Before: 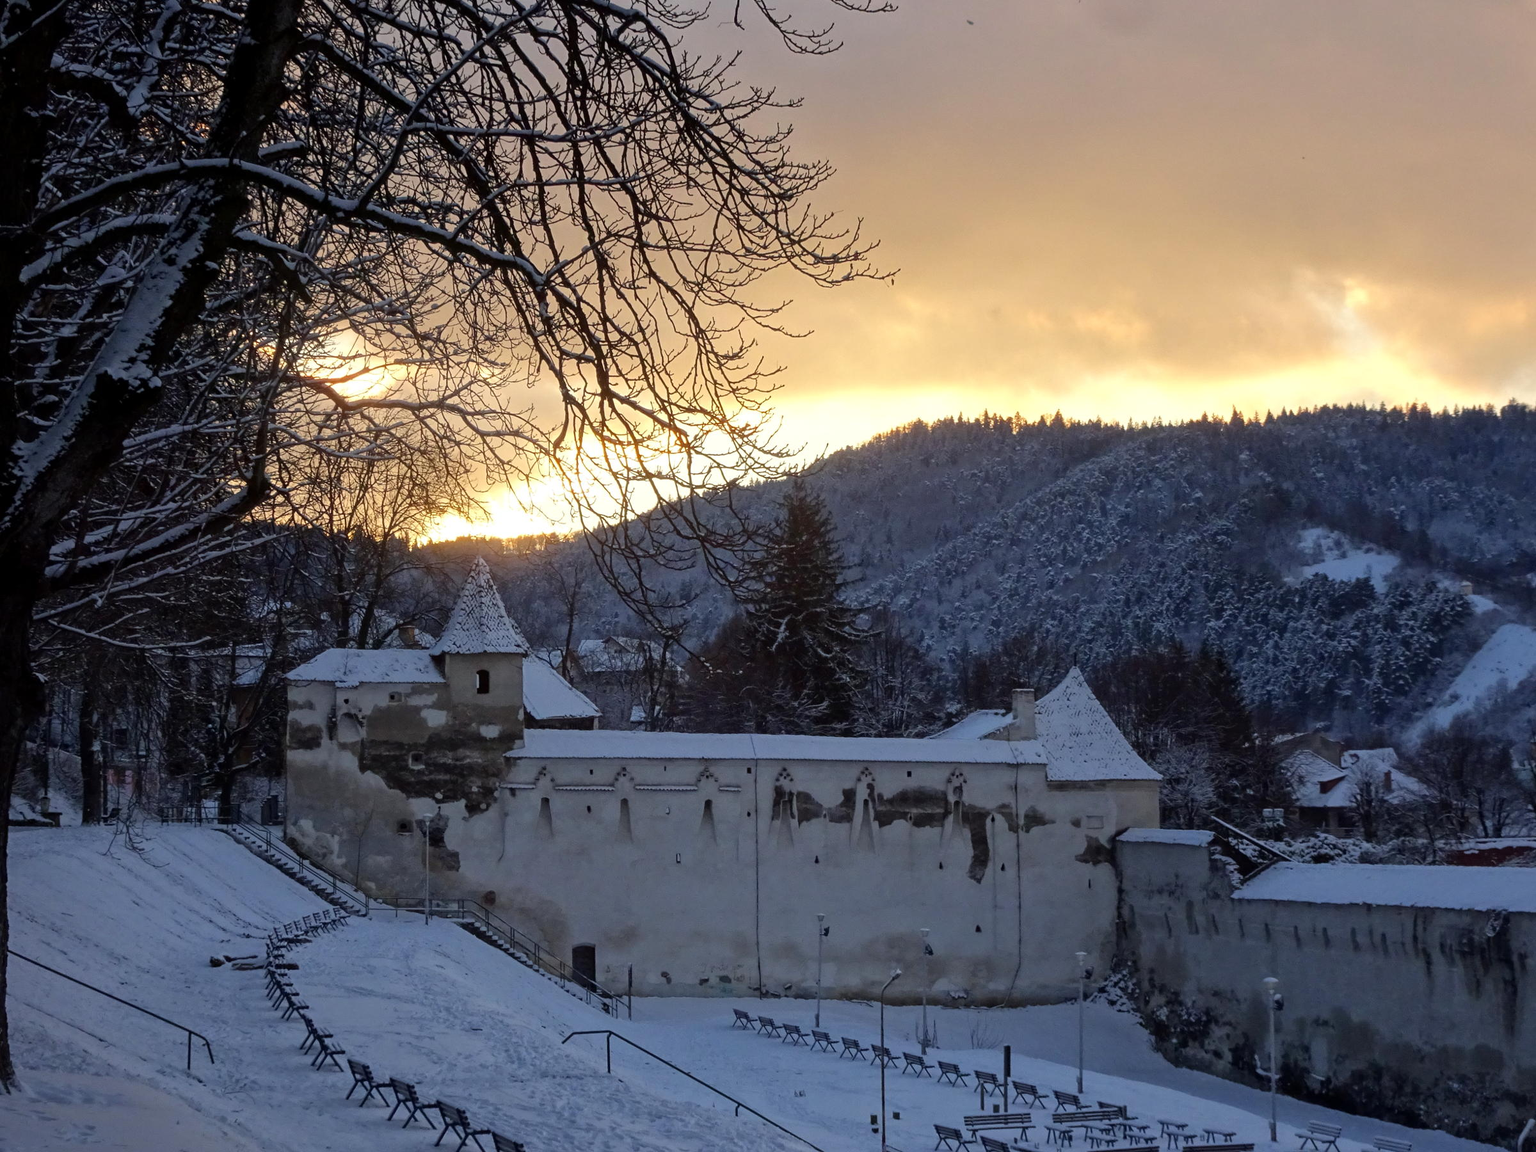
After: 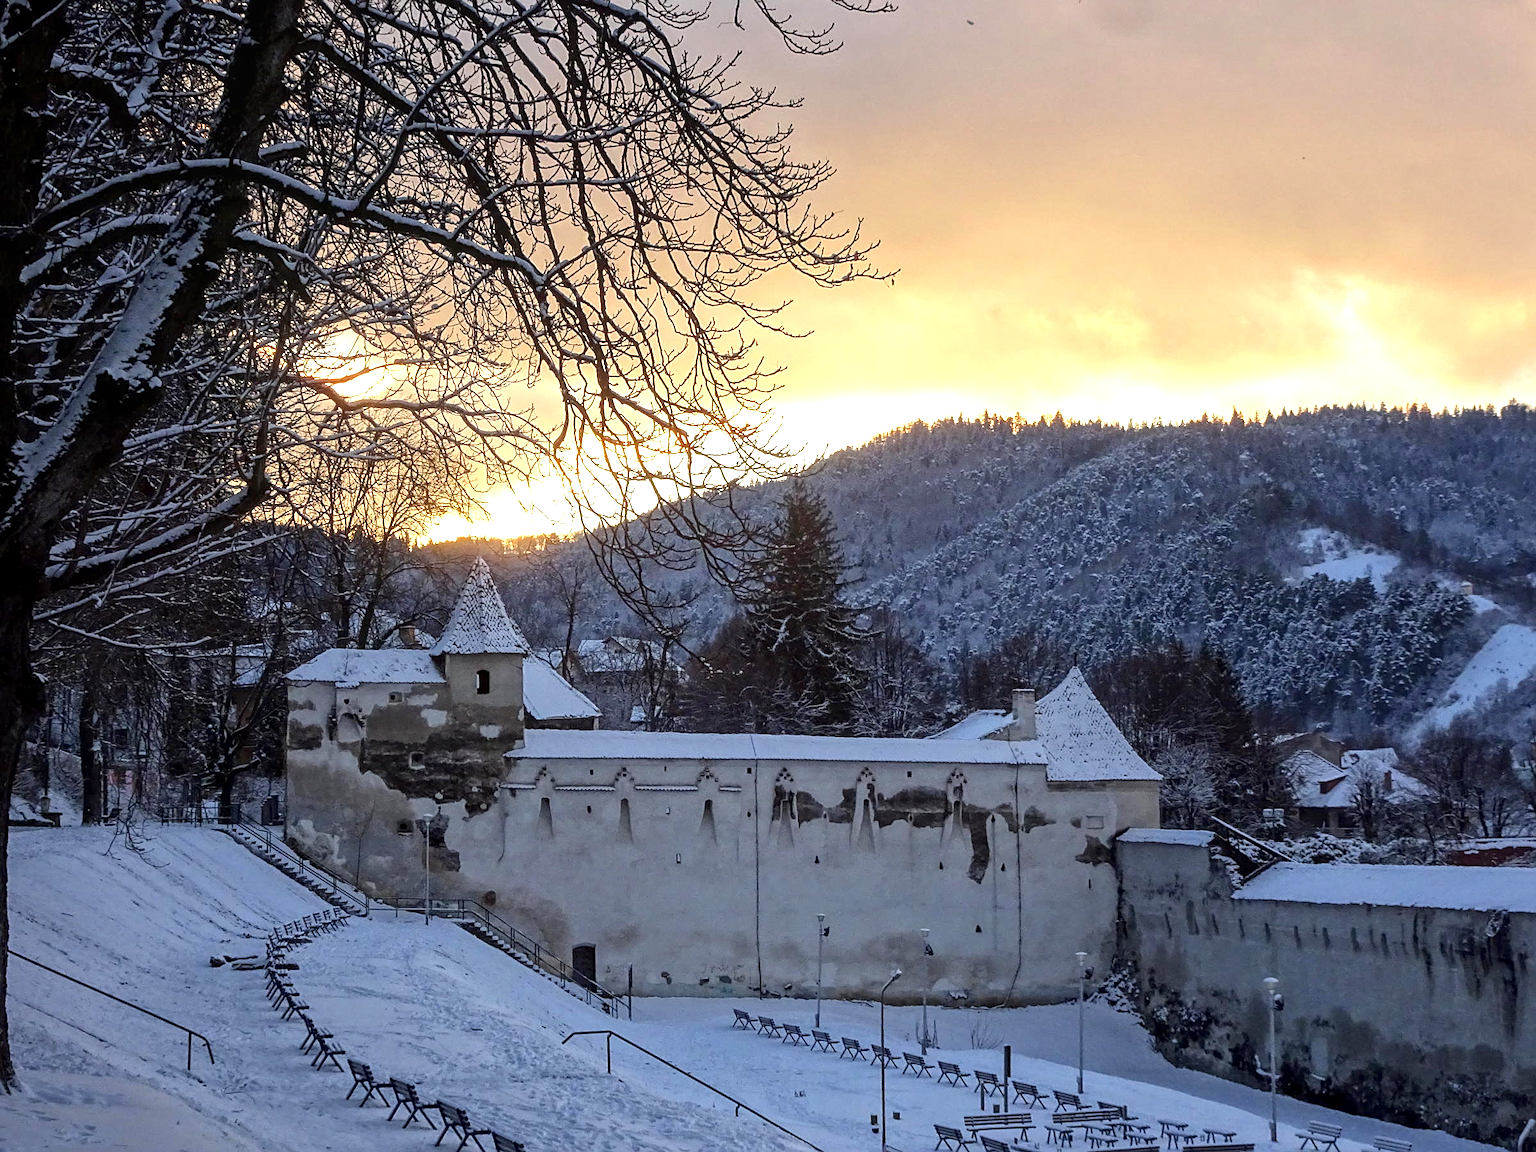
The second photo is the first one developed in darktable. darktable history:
local contrast: on, module defaults
sharpen: on, module defaults
exposure: black level correction 0, exposure 0.692 EV, compensate exposure bias true, compensate highlight preservation false
